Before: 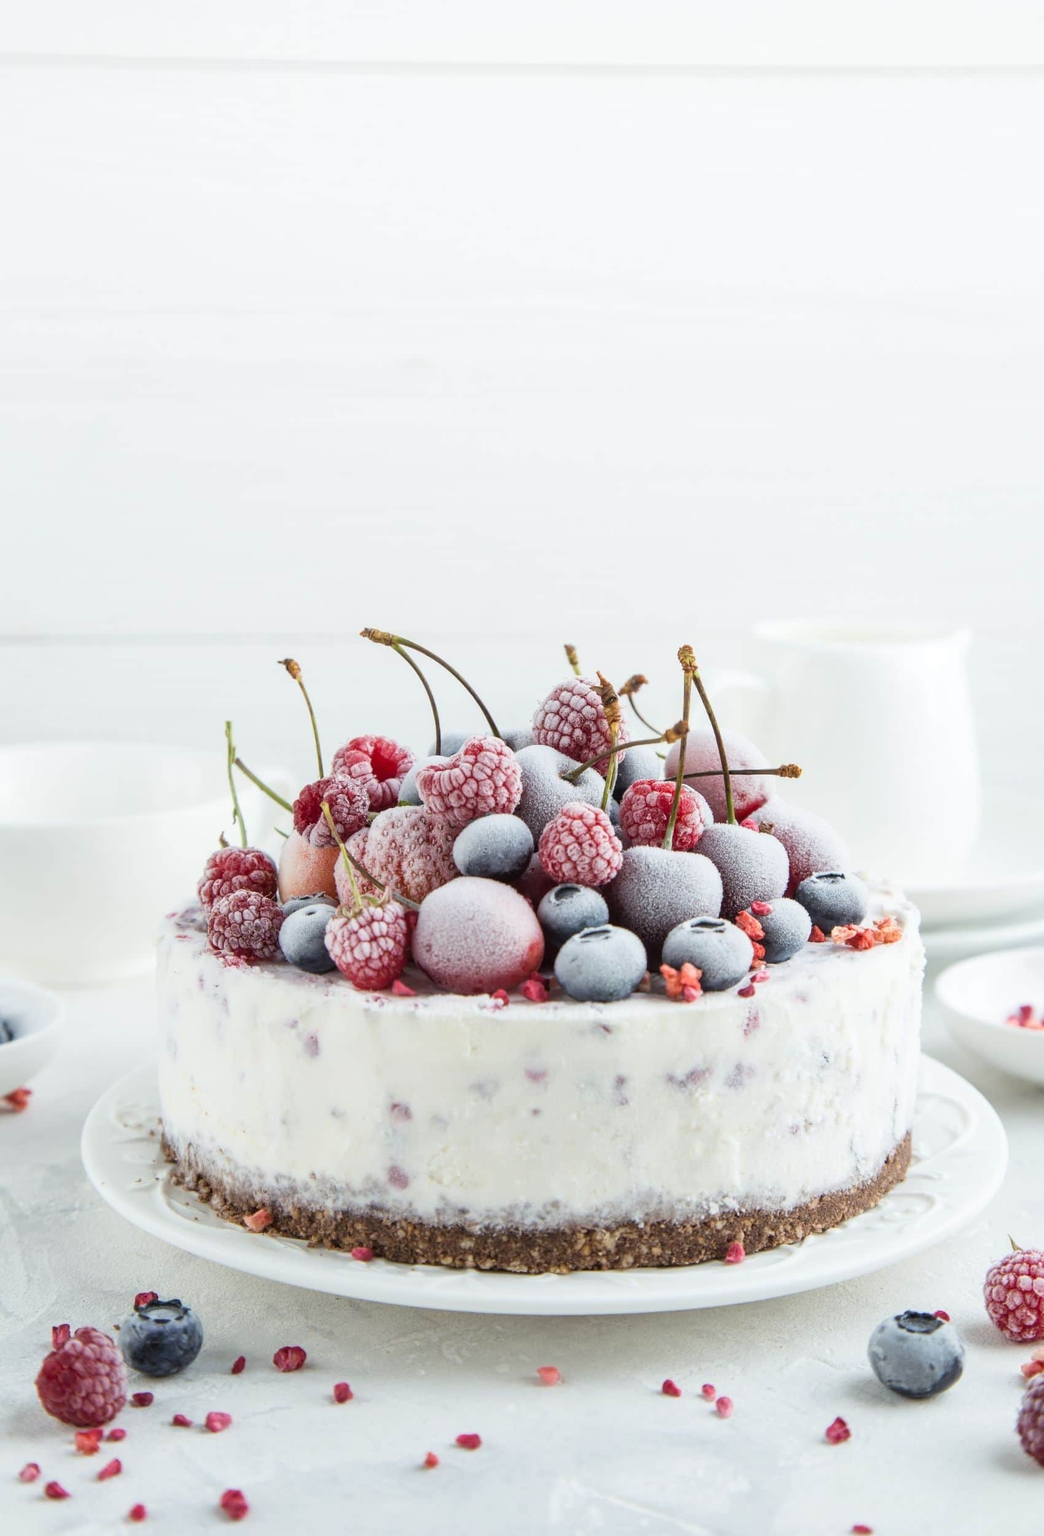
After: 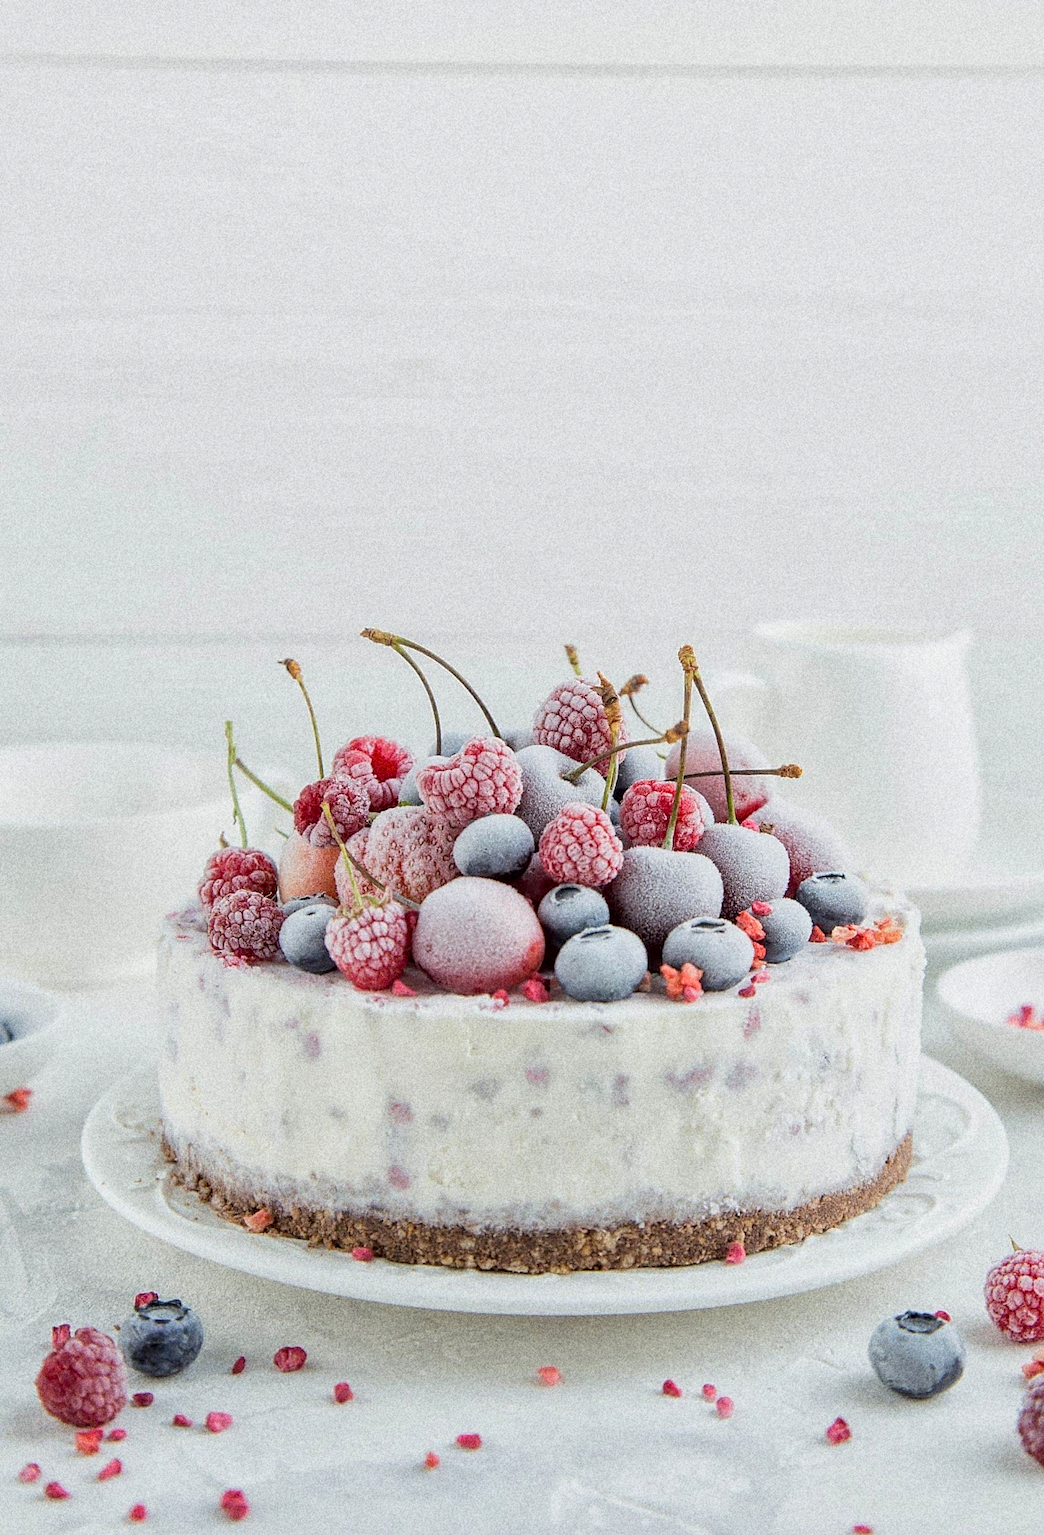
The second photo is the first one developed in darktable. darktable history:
grain: coarseness 14.49 ISO, strength 48.04%, mid-tones bias 35%
global tonemap: drago (1, 100), detail 1
exposure: black level correction 0.005, exposure 0.286 EV, compensate highlight preservation false
sharpen: on, module defaults
